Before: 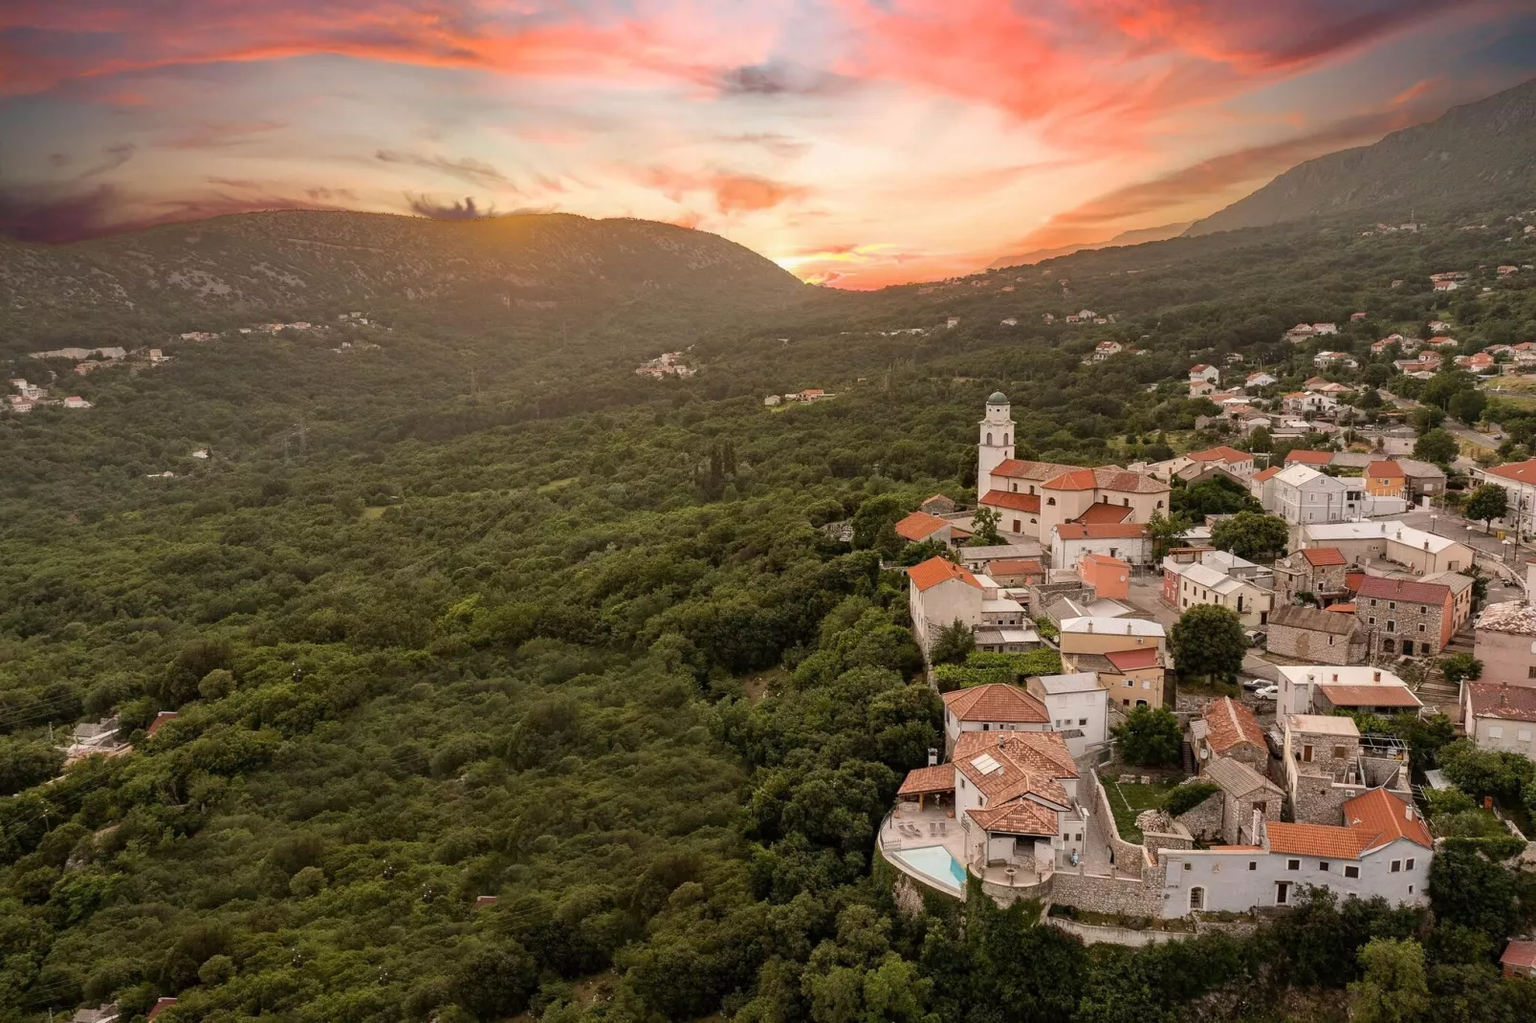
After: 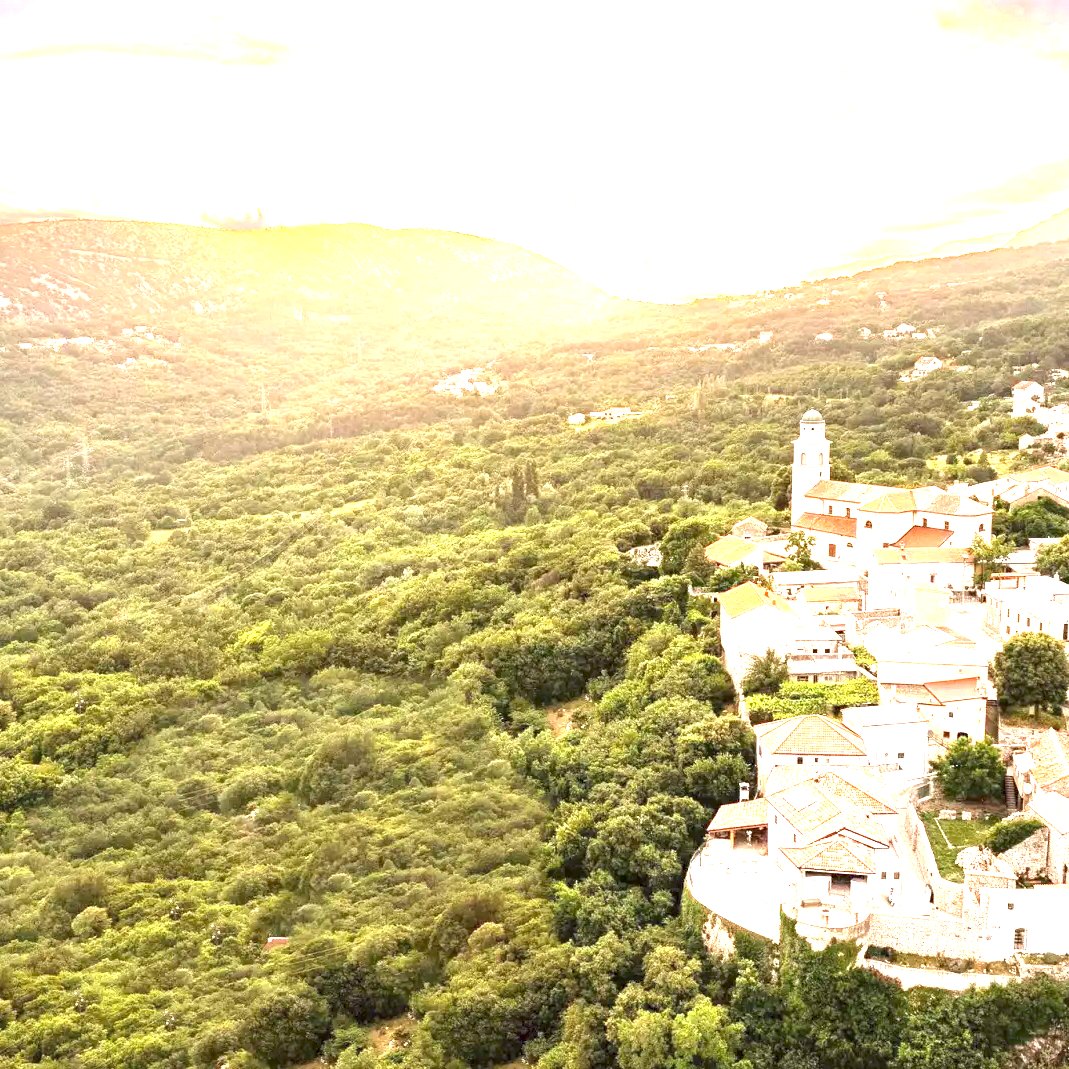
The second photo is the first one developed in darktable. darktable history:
exposure: exposure 2.986 EV, compensate highlight preservation false
crop and rotate: left 14.402%, right 18.978%
